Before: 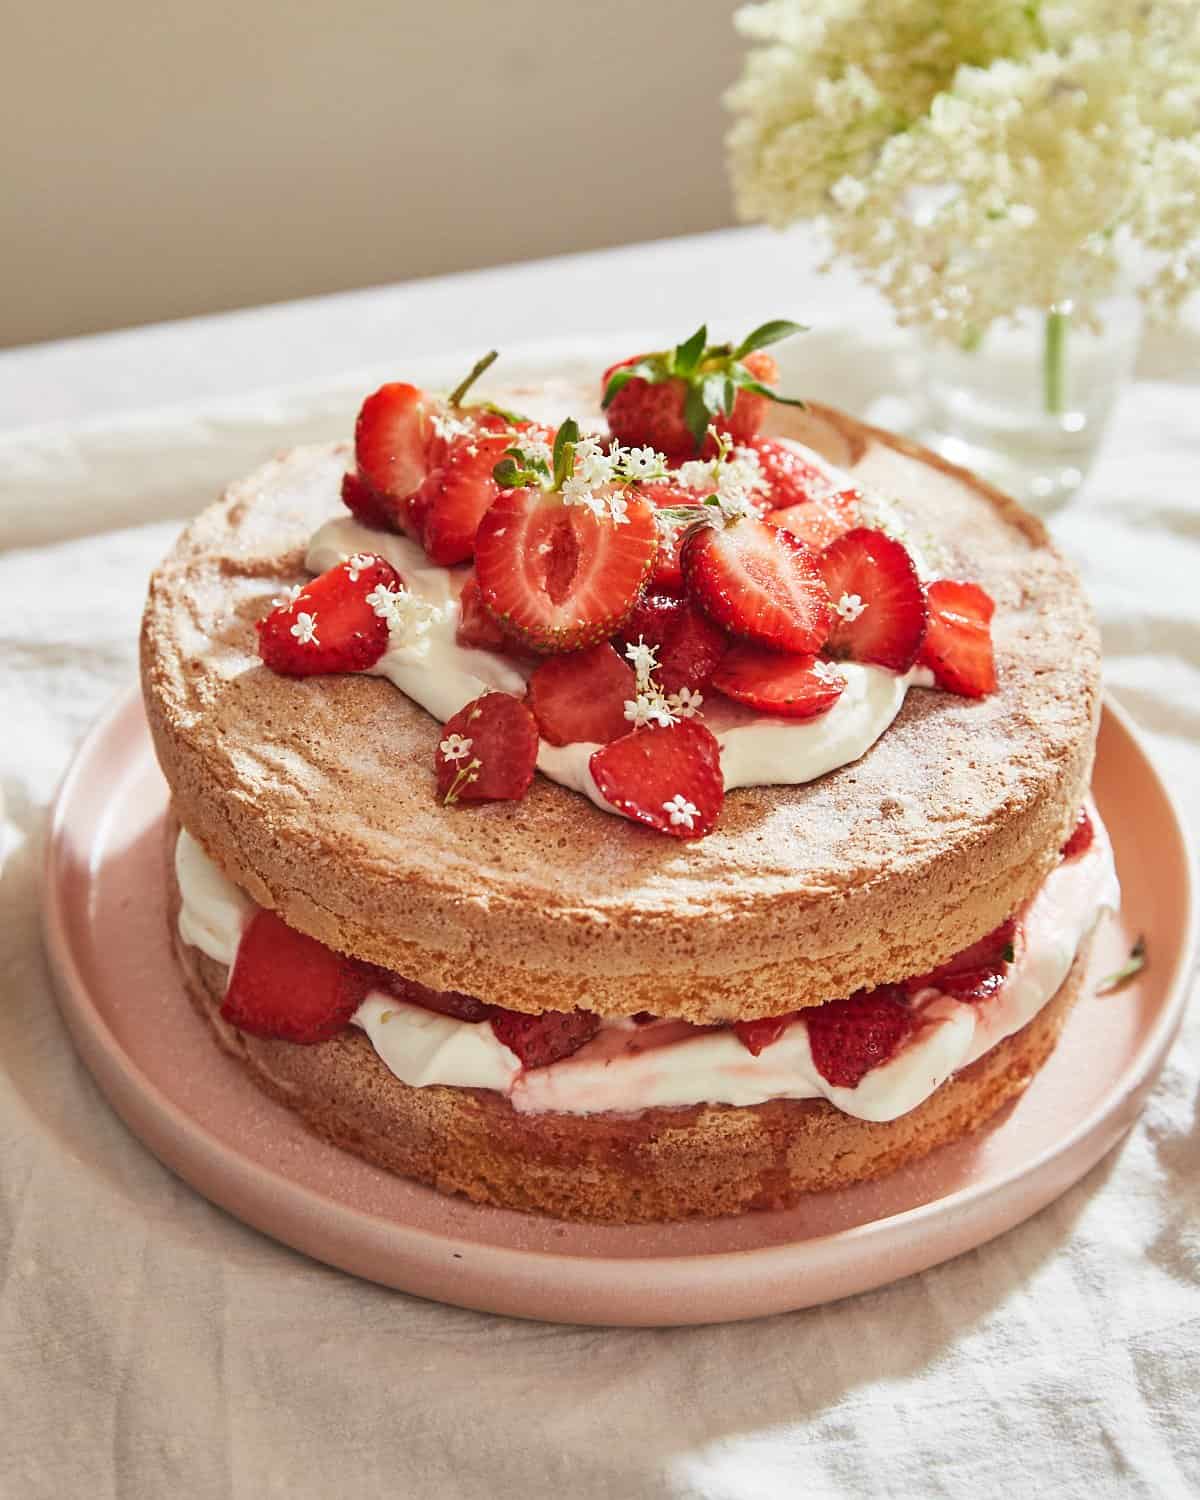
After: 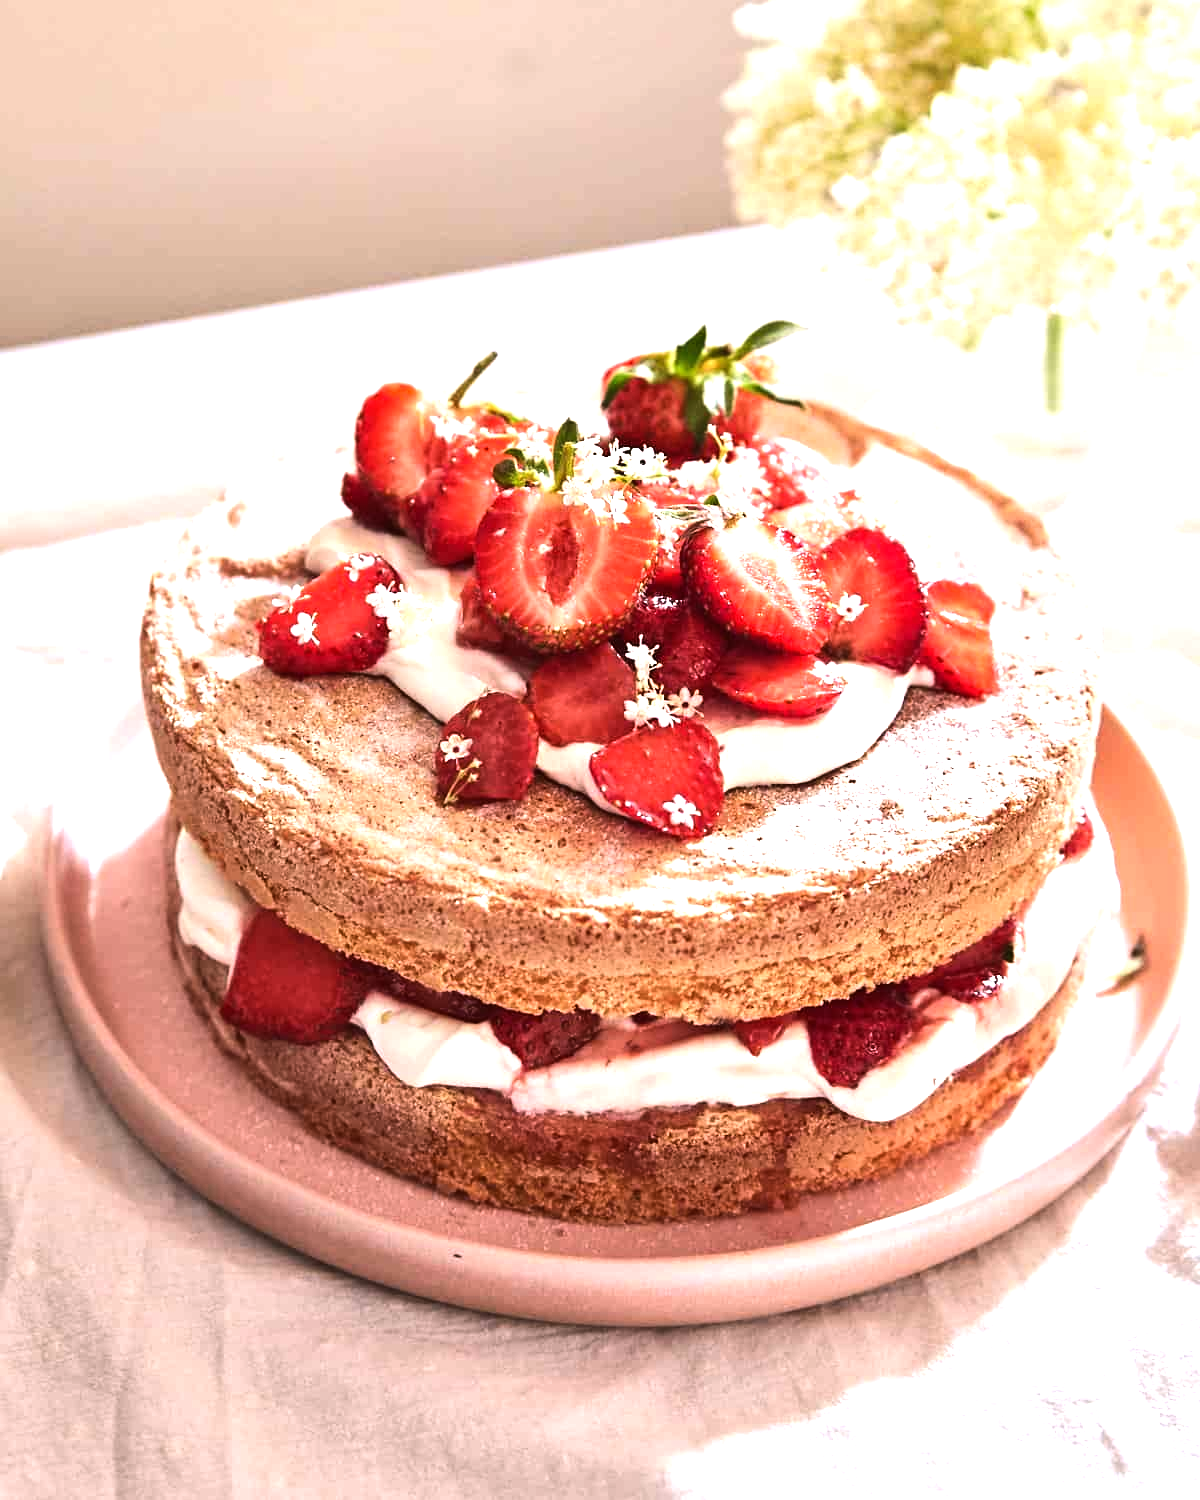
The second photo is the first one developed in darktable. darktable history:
white balance: red 1.05, blue 1.072
tone equalizer: -8 EV -1.08 EV, -7 EV -1.01 EV, -6 EV -0.867 EV, -5 EV -0.578 EV, -3 EV 0.578 EV, -2 EV 0.867 EV, -1 EV 1.01 EV, +0 EV 1.08 EV, edges refinement/feathering 500, mask exposure compensation -1.57 EV, preserve details no
